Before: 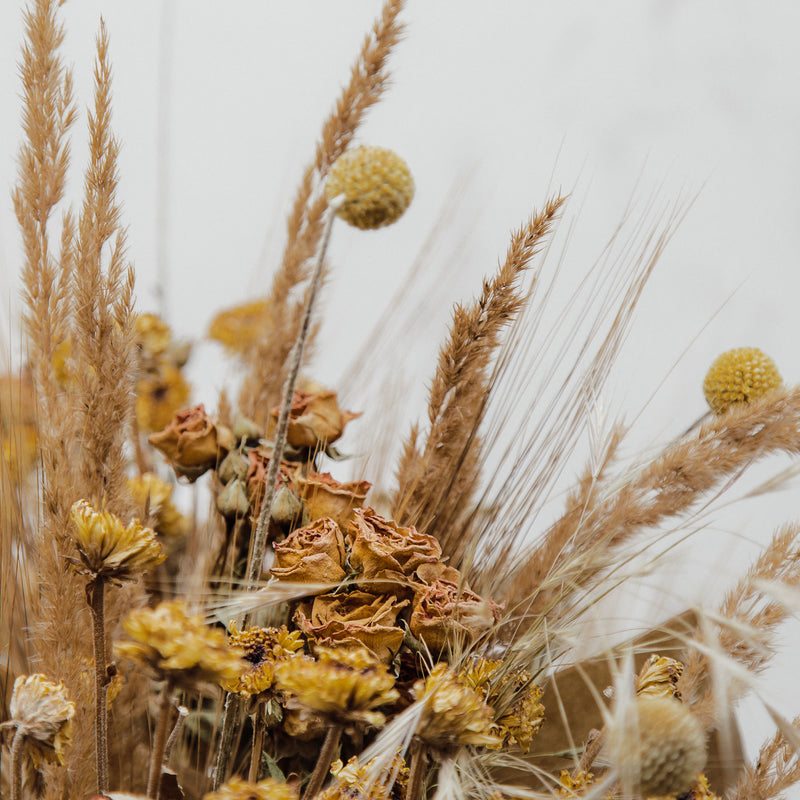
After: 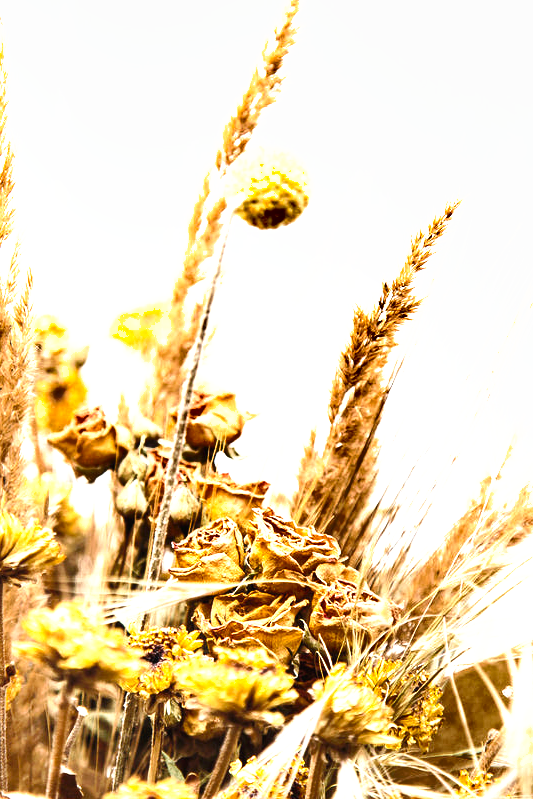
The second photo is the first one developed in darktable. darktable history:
tone curve: curves: ch0 [(0, 0) (0.003, 0.025) (0.011, 0.025) (0.025, 0.029) (0.044, 0.035) (0.069, 0.053) (0.1, 0.083) (0.136, 0.118) (0.177, 0.163) (0.224, 0.22) (0.277, 0.295) (0.335, 0.371) (0.399, 0.444) (0.468, 0.524) (0.543, 0.618) (0.623, 0.702) (0.709, 0.79) (0.801, 0.89) (0.898, 0.973) (1, 1)], preserve colors none
exposure: black level correction 0, exposure 1.45 EV, compensate exposure bias true, compensate highlight preservation false
shadows and highlights: shadows 12, white point adjustment 1.2, soften with gaussian
crop and rotate: left 12.673%, right 20.66%
